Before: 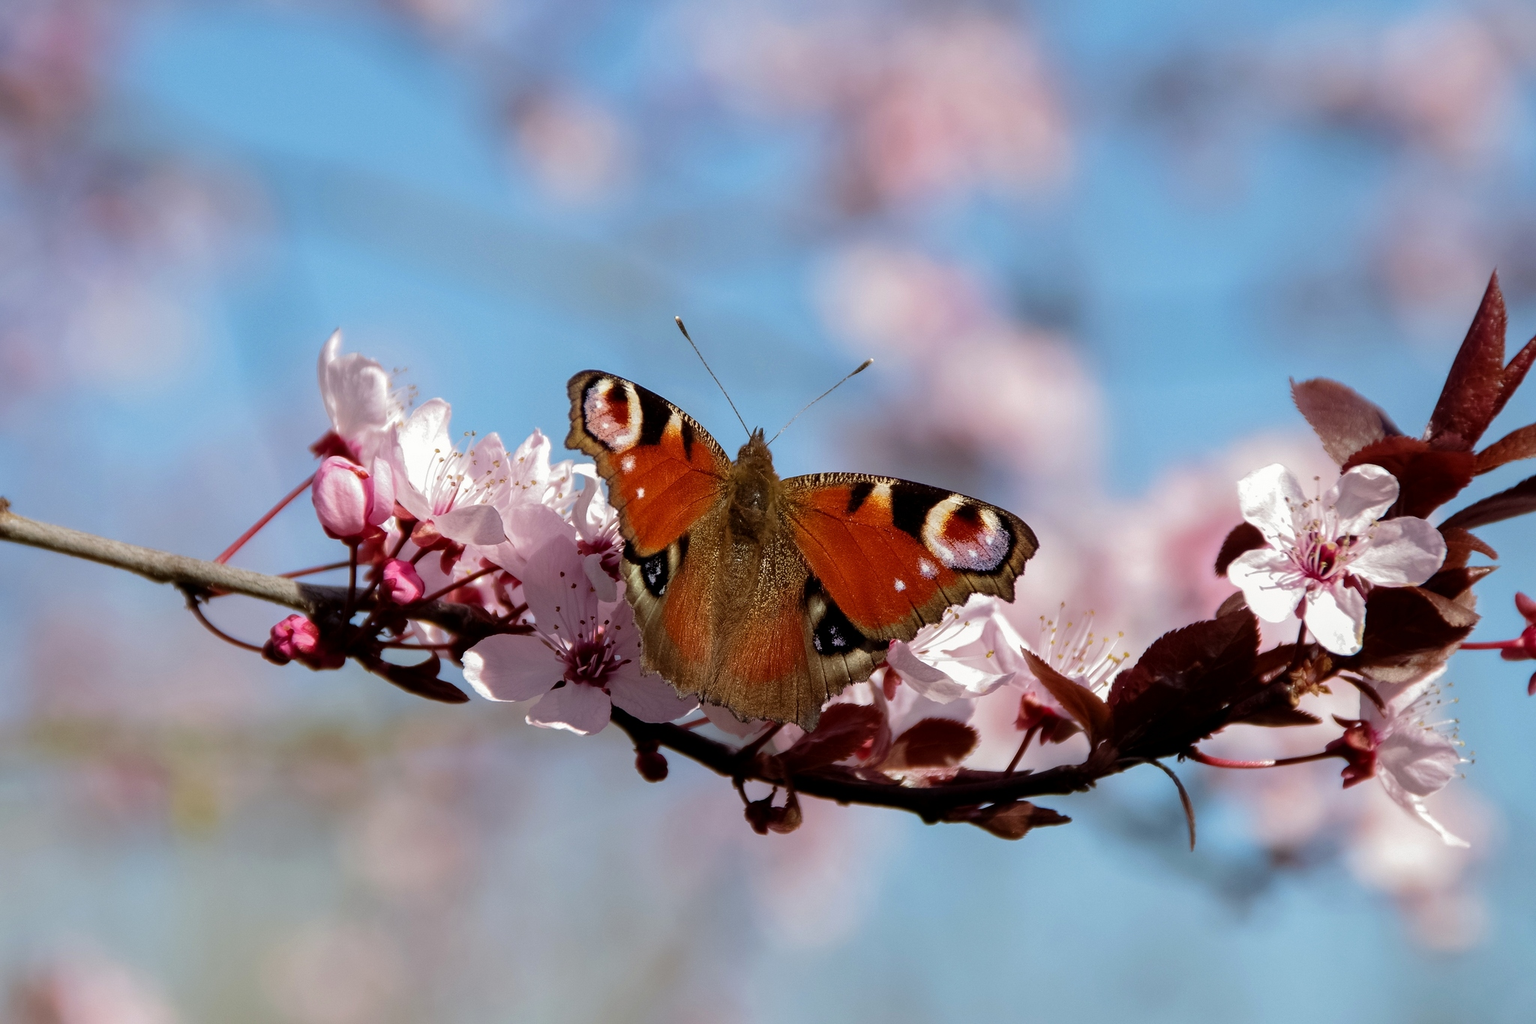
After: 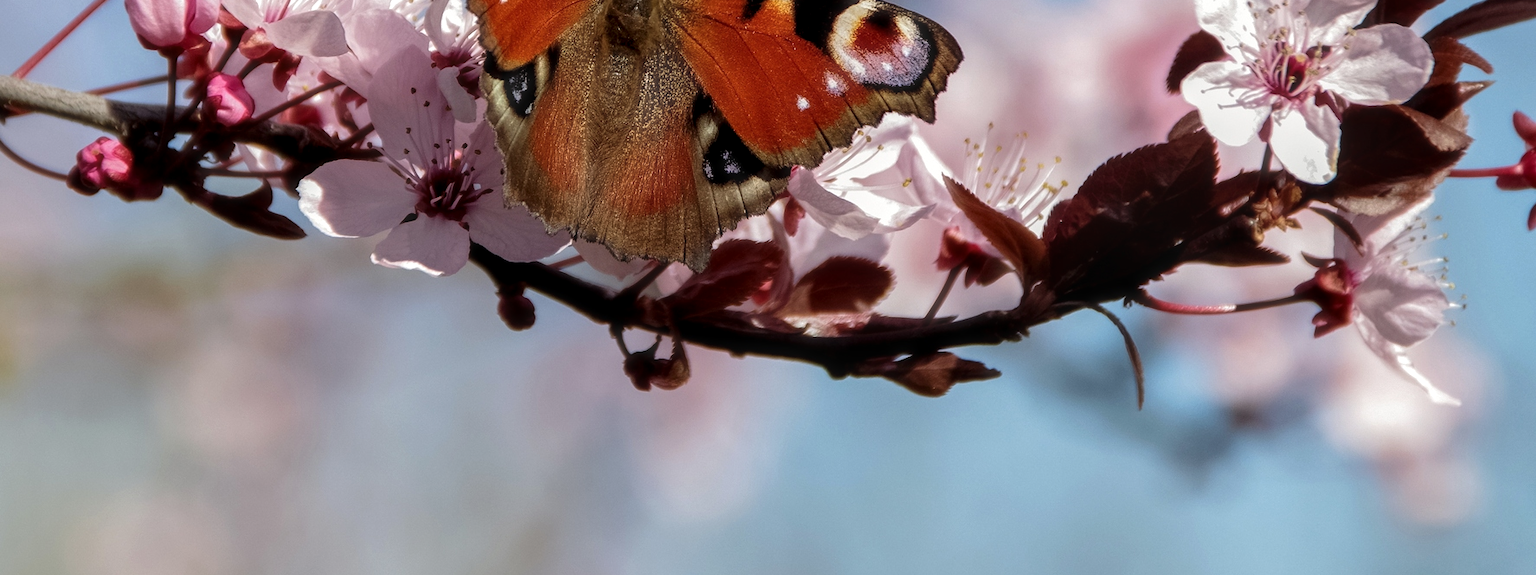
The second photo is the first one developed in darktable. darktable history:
haze removal: strength -0.105, compatibility mode true, adaptive false
crop and rotate: left 13.314%, top 48.449%, bottom 2.792%
local contrast: on, module defaults
